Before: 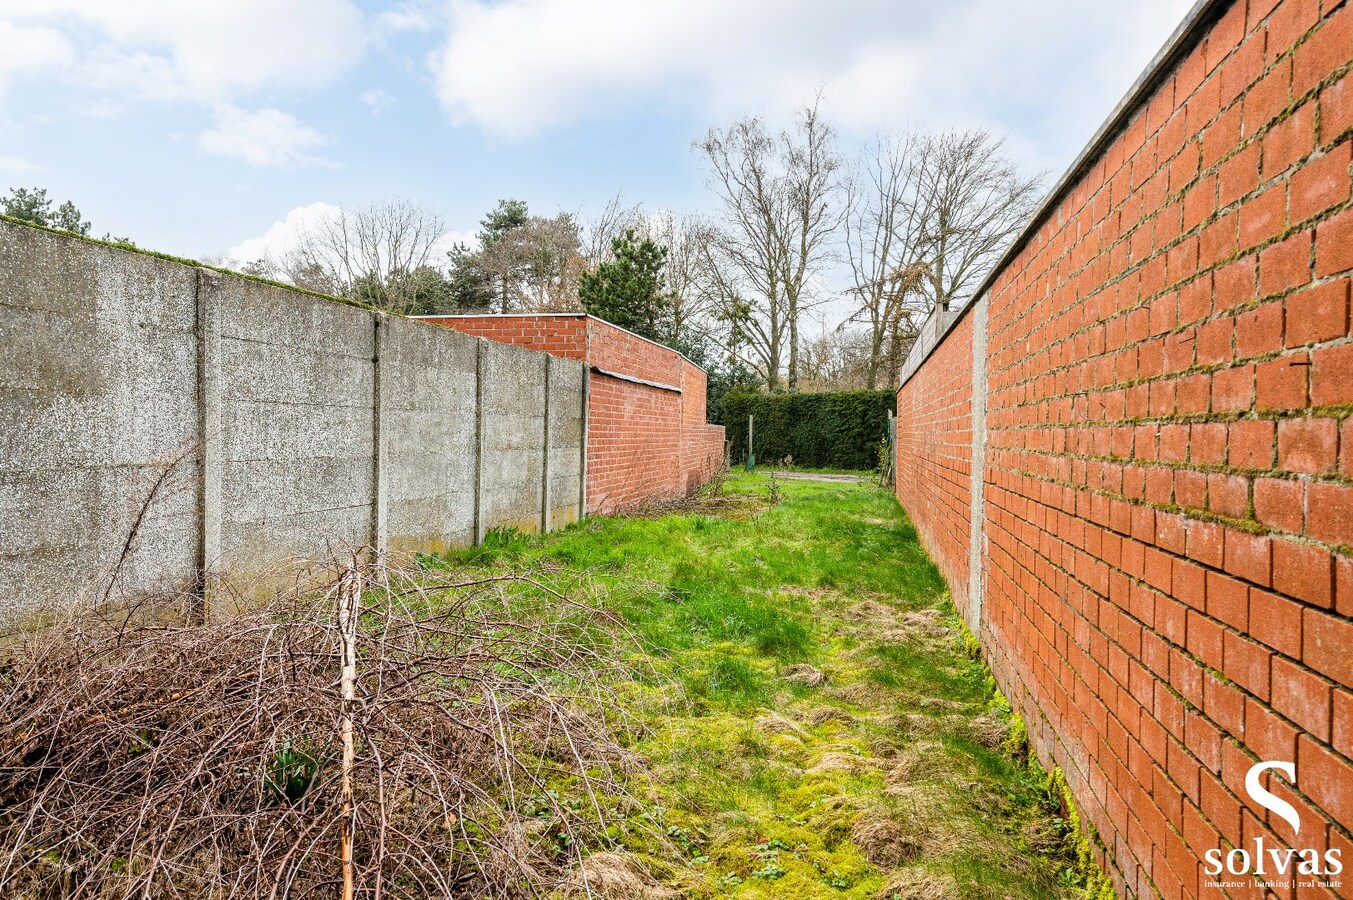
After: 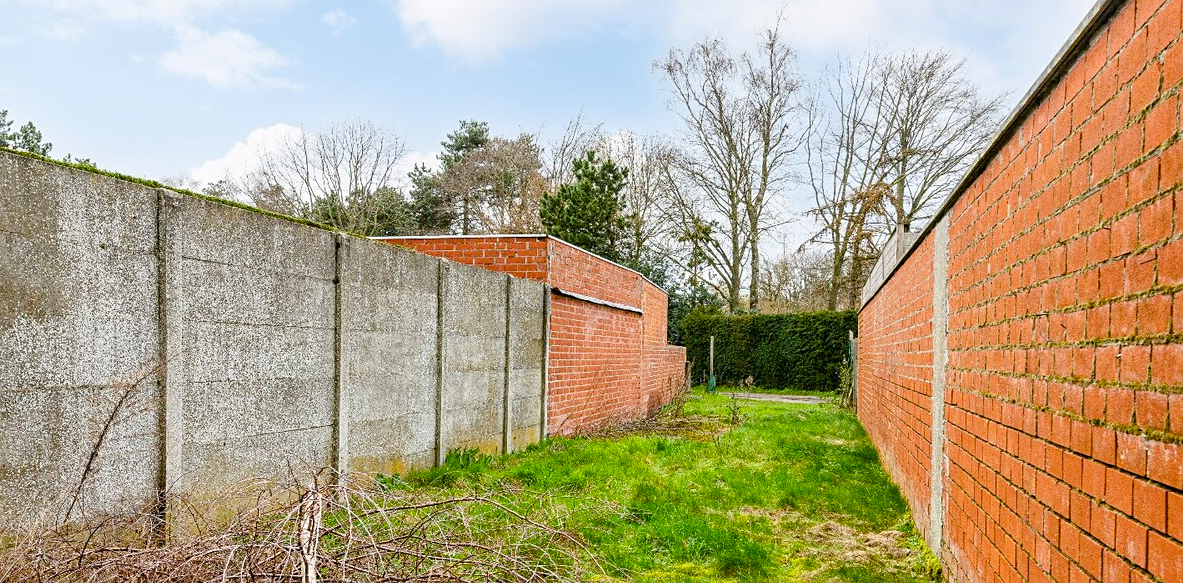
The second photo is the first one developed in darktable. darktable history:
color balance rgb: perceptual saturation grading › global saturation 27.554%, perceptual saturation grading › highlights -25.234%, perceptual saturation grading › shadows 25.151%, global vibrance 9.482%
sharpen: amount 0.204
crop: left 2.908%, top 8.865%, right 9.624%, bottom 26.335%
